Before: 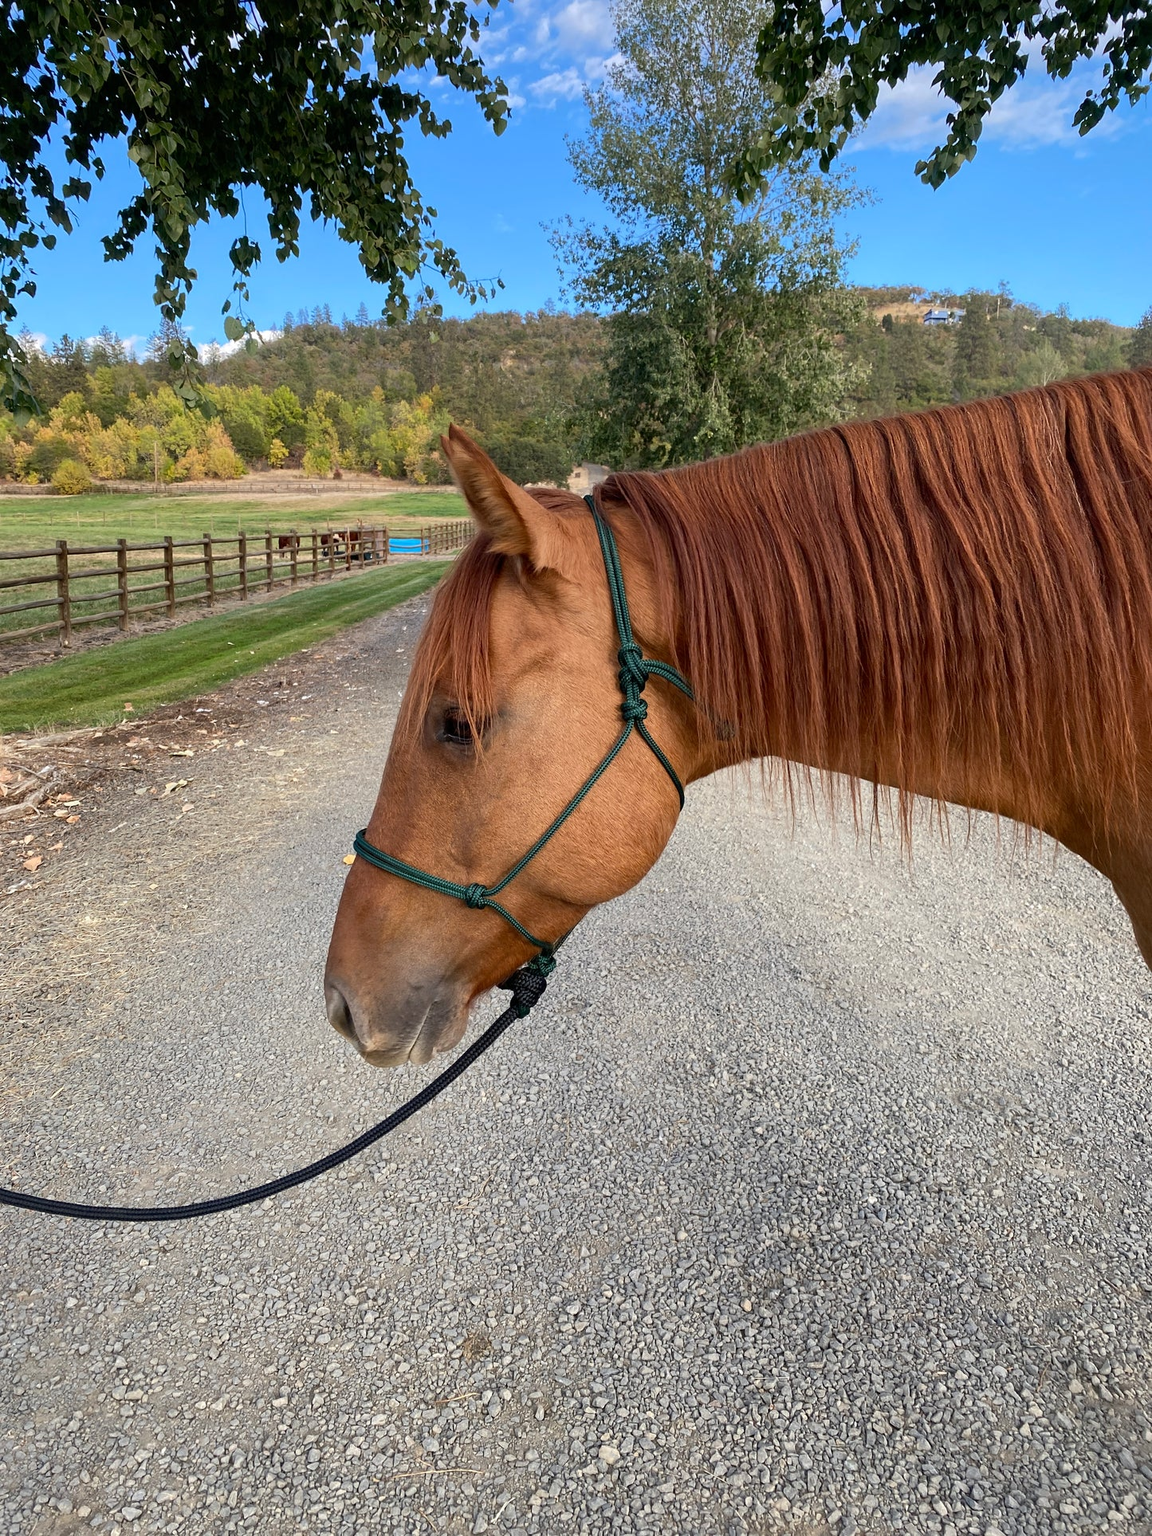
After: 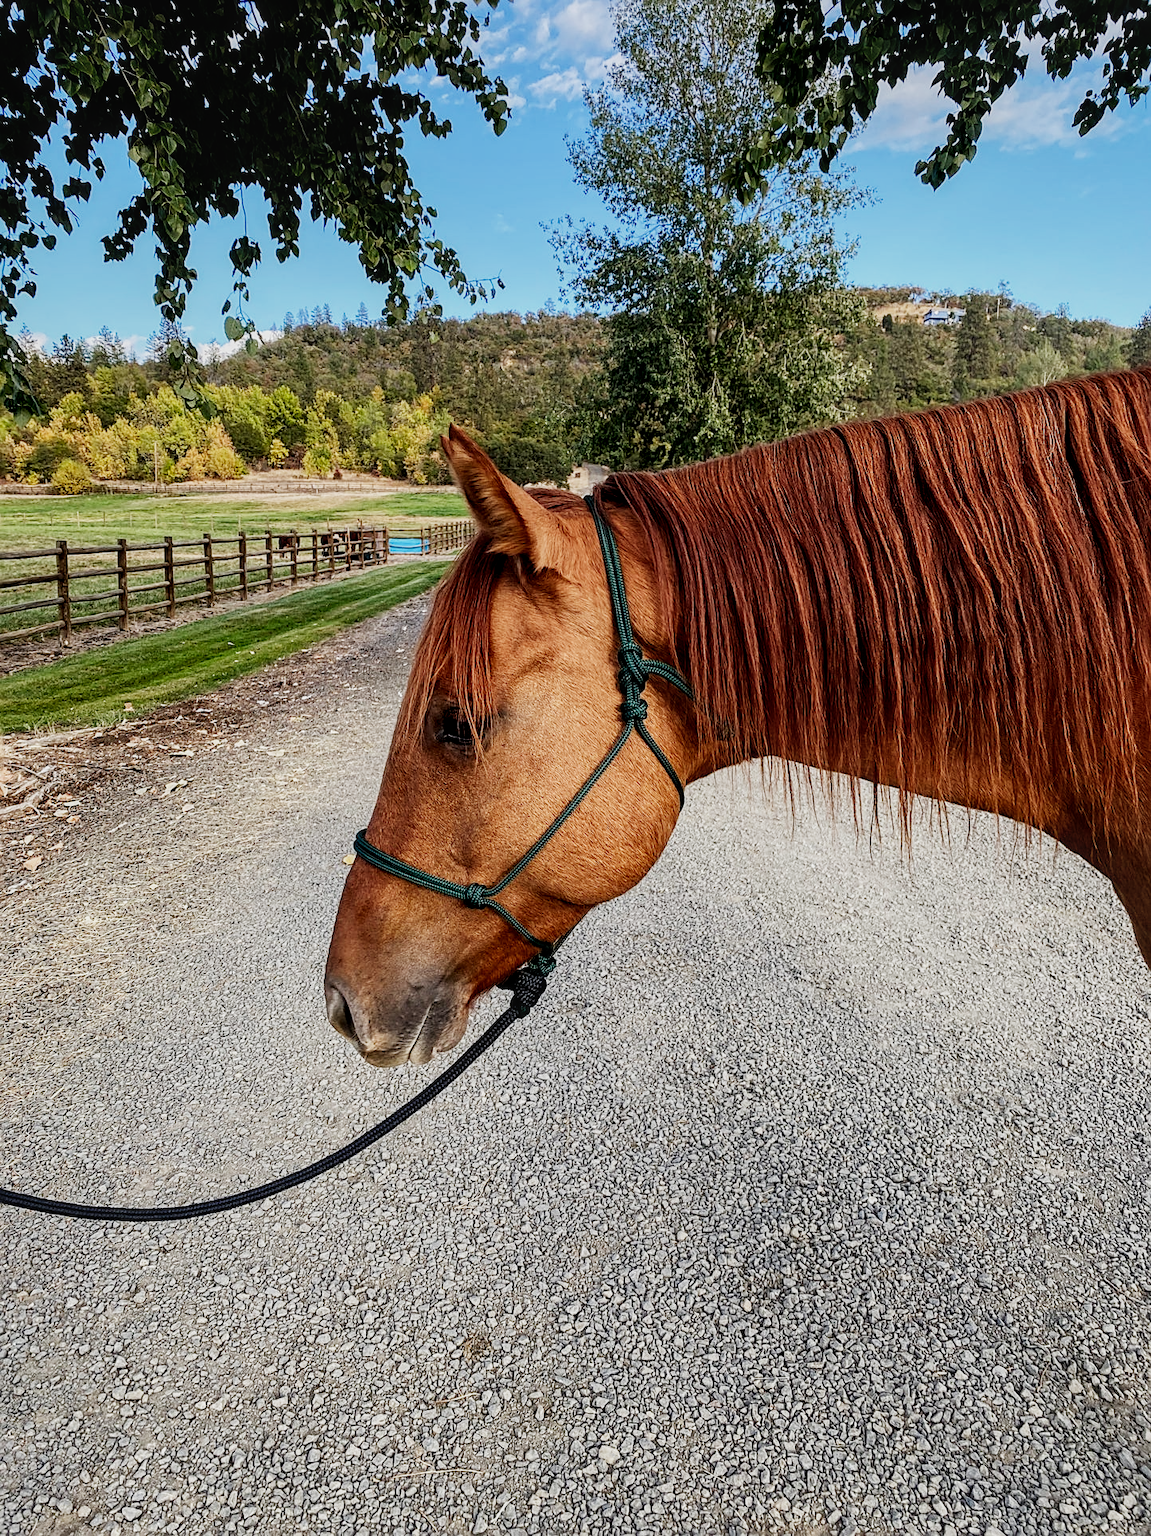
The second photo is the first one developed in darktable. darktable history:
sharpen: on, module defaults
sigmoid: contrast 1.8, skew -0.2, preserve hue 0%, red attenuation 0.1, red rotation 0.035, green attenuation 0.1, green rotation -0.017, blue attenuation 0.15, blue rotation -0.052, base primaries Rec2020
local contrast: on, module defaults
white balance: emerald 1
